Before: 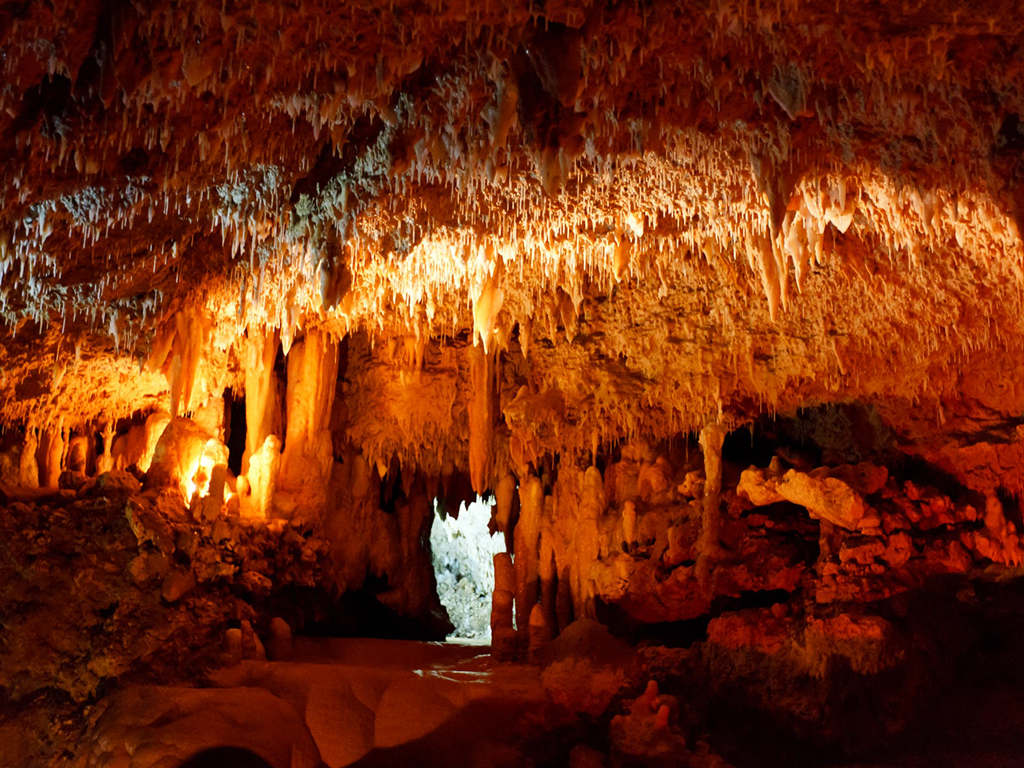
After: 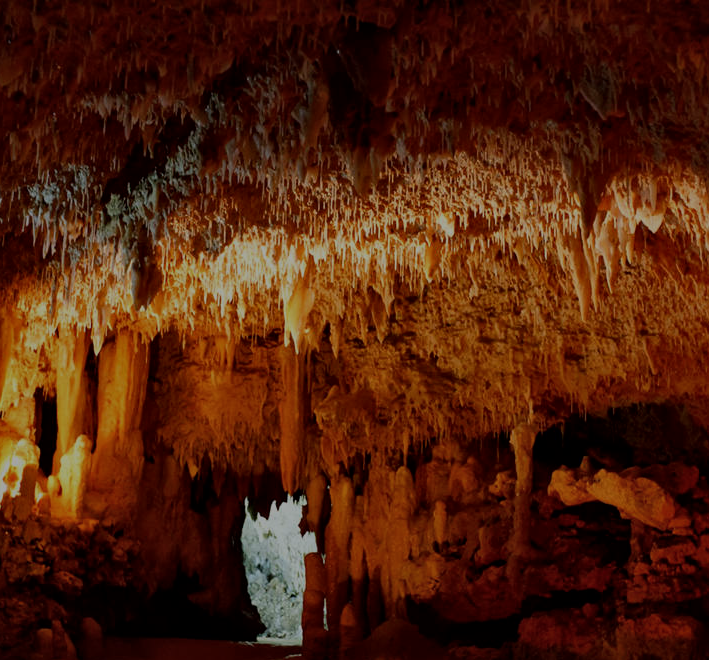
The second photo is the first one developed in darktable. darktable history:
exposure: exposure -1.468 EV, compensate highlight preservation false
local contrast: mode bilateral grid, contrast 20, coarseness 50, detail 120%, midtone range 0.2
crop: left 18.479%, right 12.2%, bottom 13.971%
